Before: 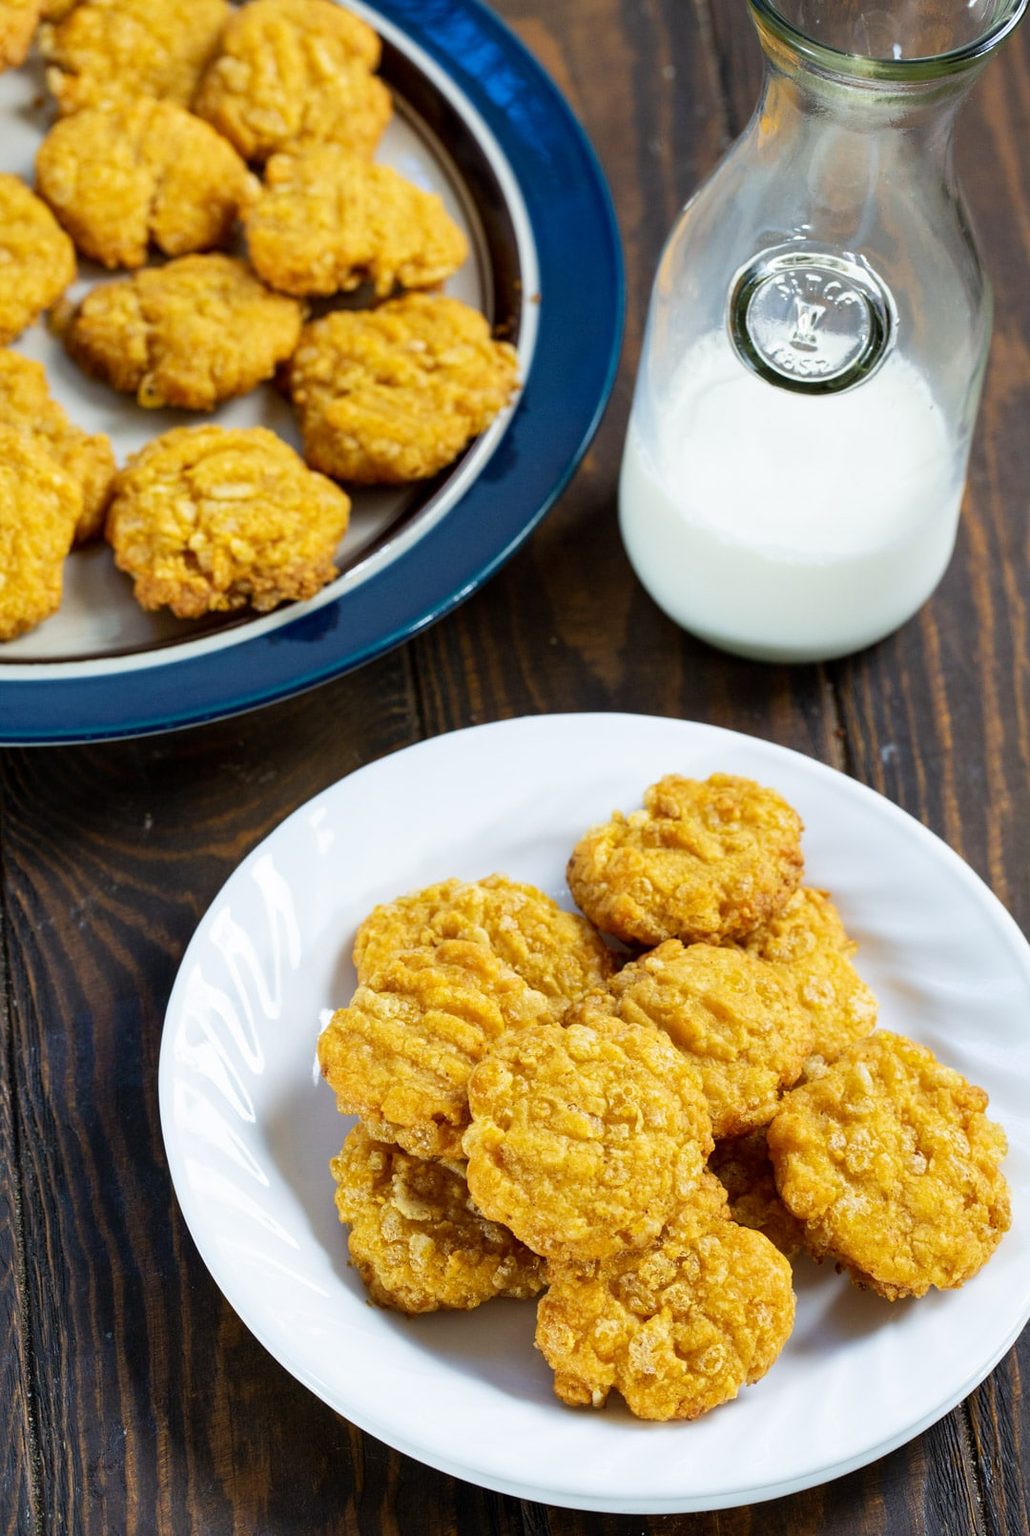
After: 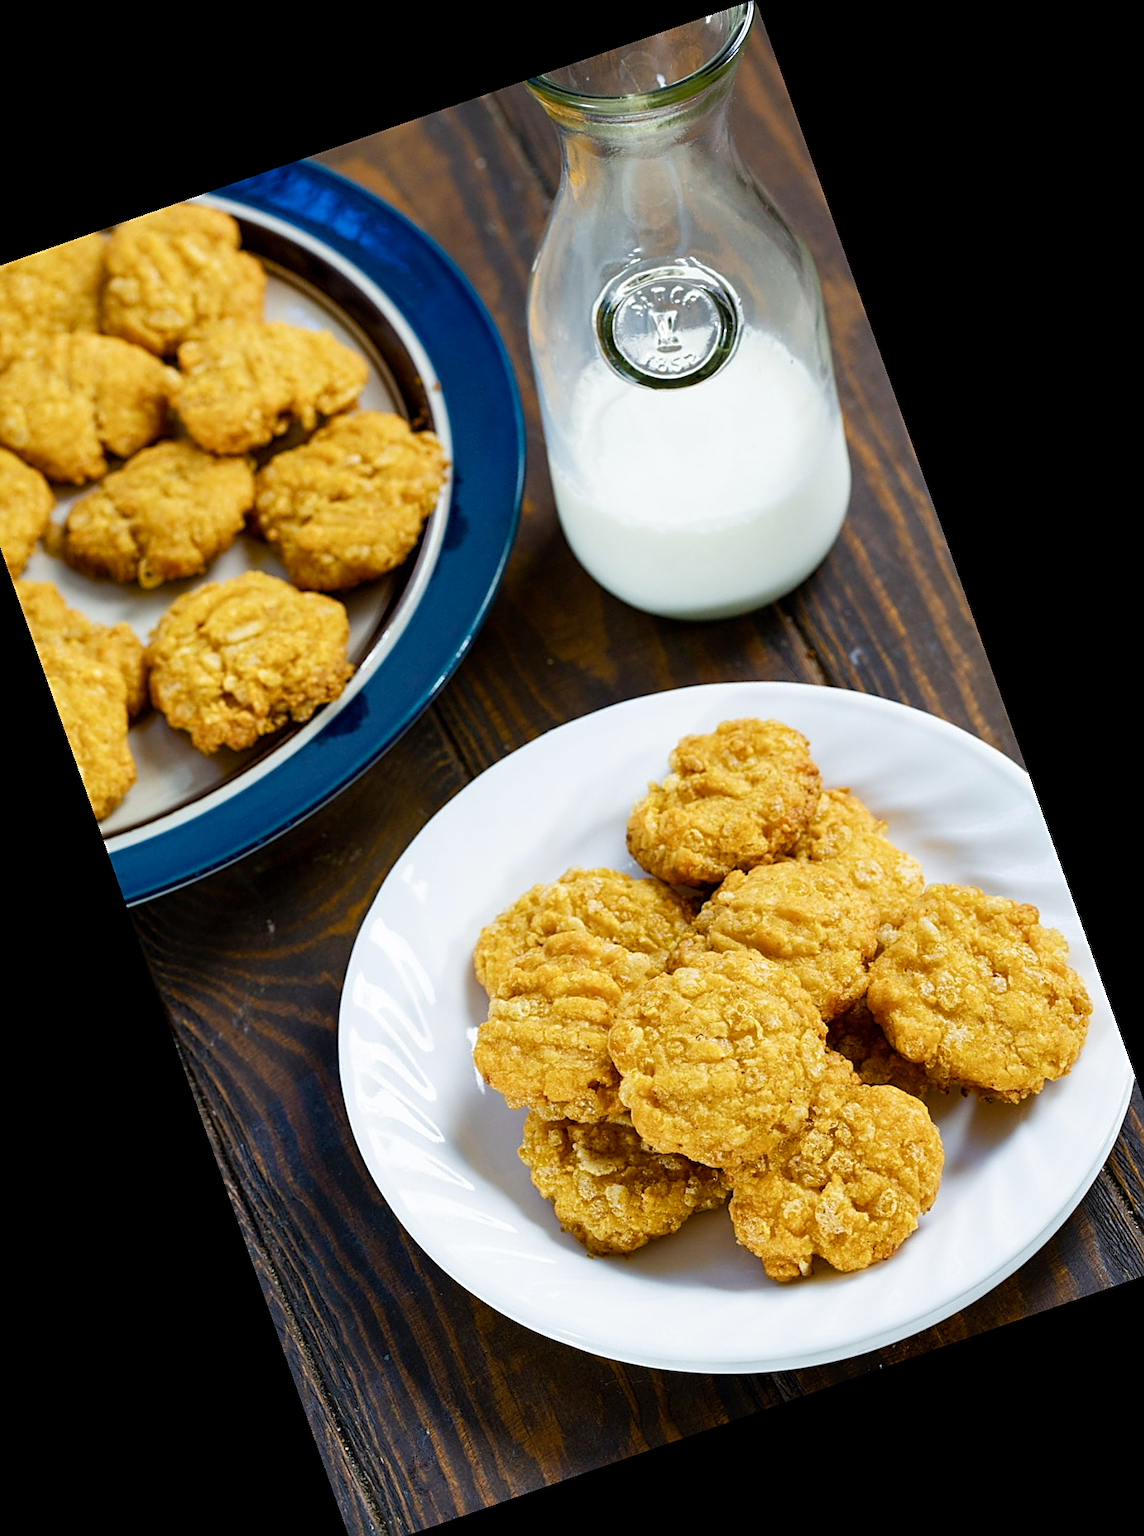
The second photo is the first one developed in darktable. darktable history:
sharpen: on, module defaults
crop and rotate: angle 19.43°, left 6.812%, right 4.125%, bottom 1.087%
contrast brightness saturation: saturation -0.1
color balance rgb: perceptual saturation grading › global saturation 20%, perceptual saturation grading › highlights -25%, perceptual saturation grading › shadows 50%
